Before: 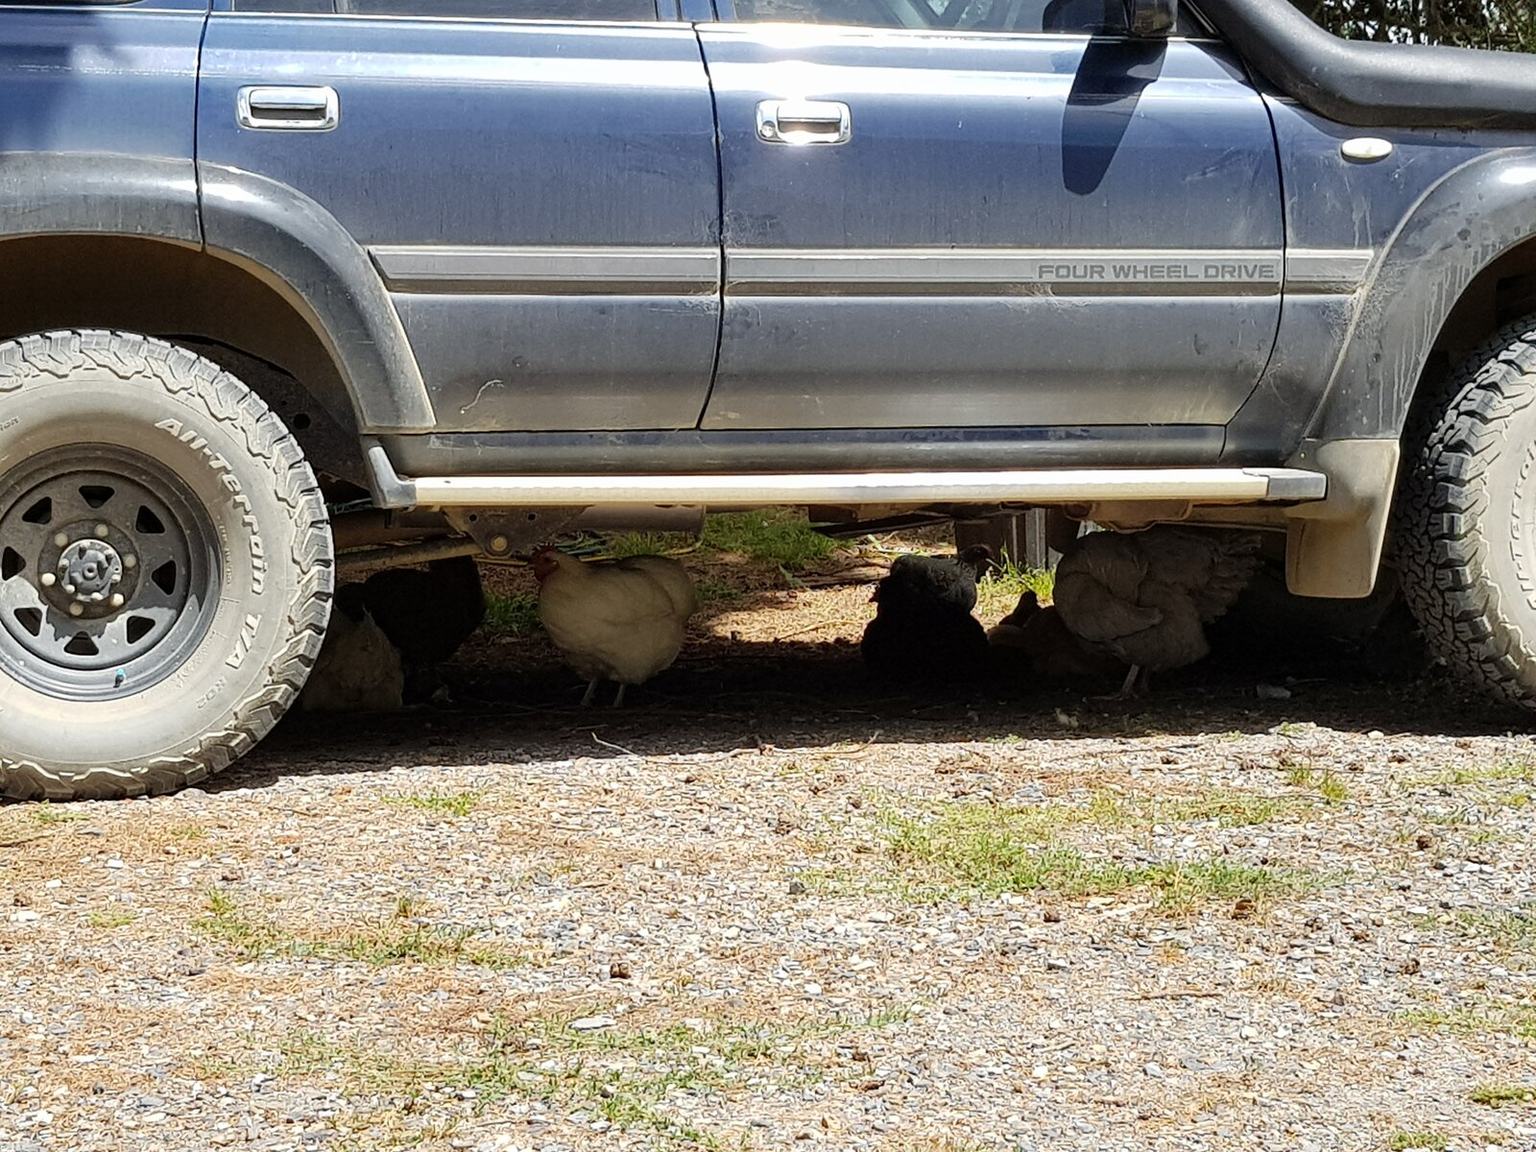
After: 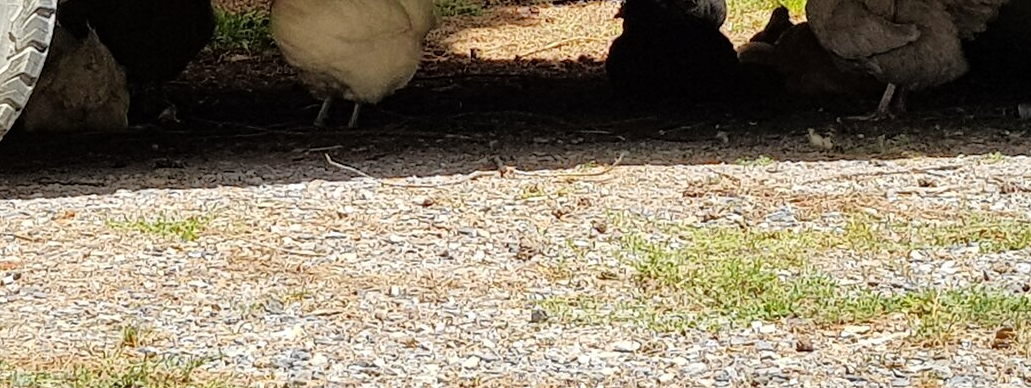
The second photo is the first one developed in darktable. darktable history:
crop: left 18.198%, top 50.83%, right 17.309%, bottom 16.83%
tone equalizer: -7 EV 0.143 EV, -6 EV 0.568 EV, -5 EV 1.17 EV, -4 EV 1.31 EV, -3 EV 1.18 EV, -2 EV 0.6 EV, -1 EV 0.151 EV
